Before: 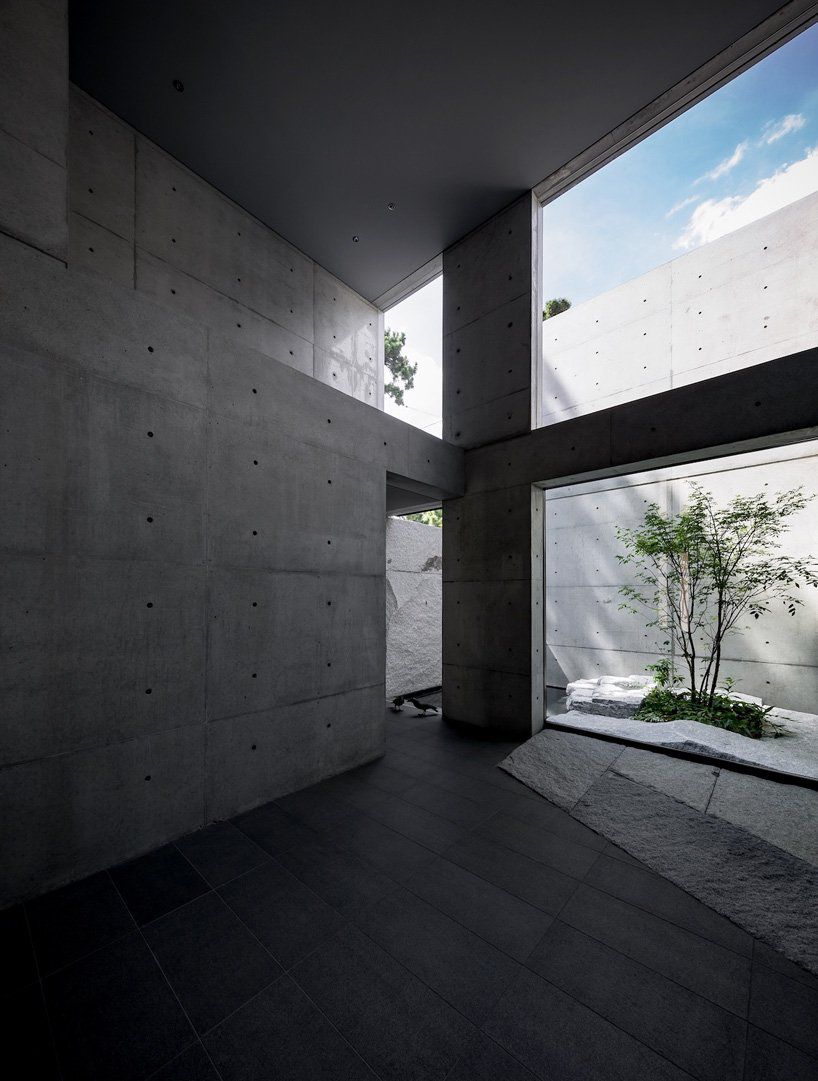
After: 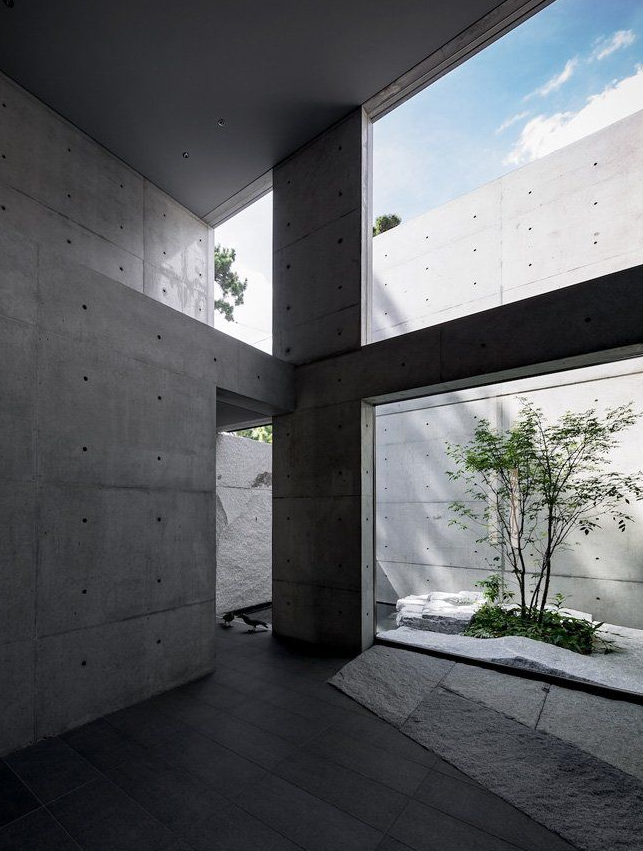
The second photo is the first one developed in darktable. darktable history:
base curve: exposure shift 0.01, preserve colors none
crop and rotate: left 20.856%, top 7.797%, right 0.478%, bottom 13.418%
